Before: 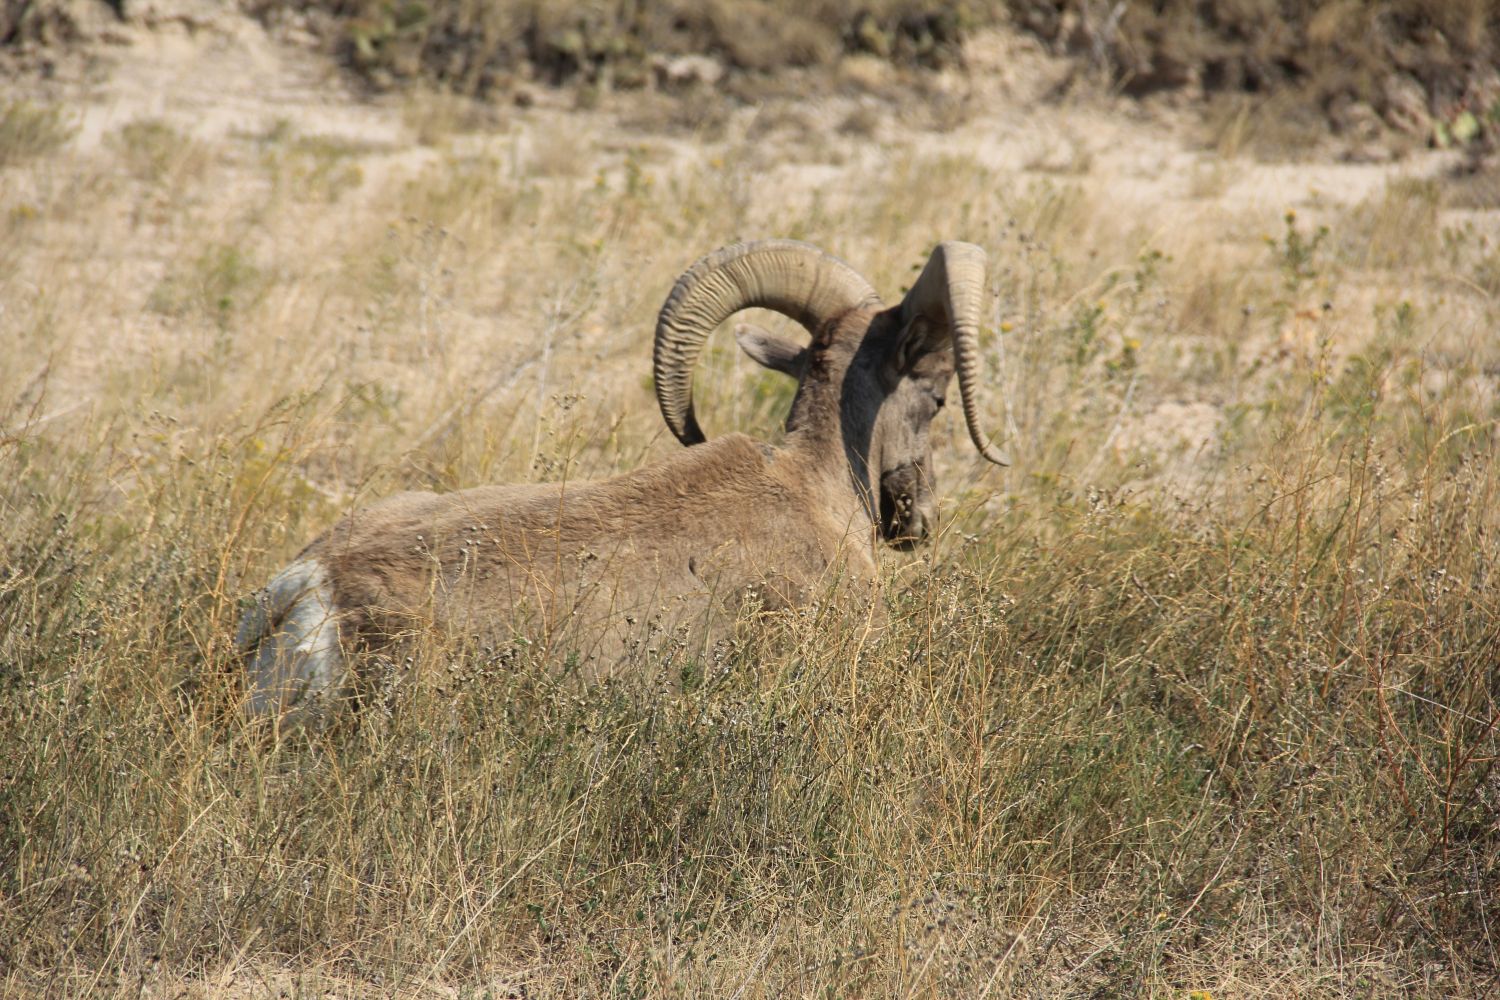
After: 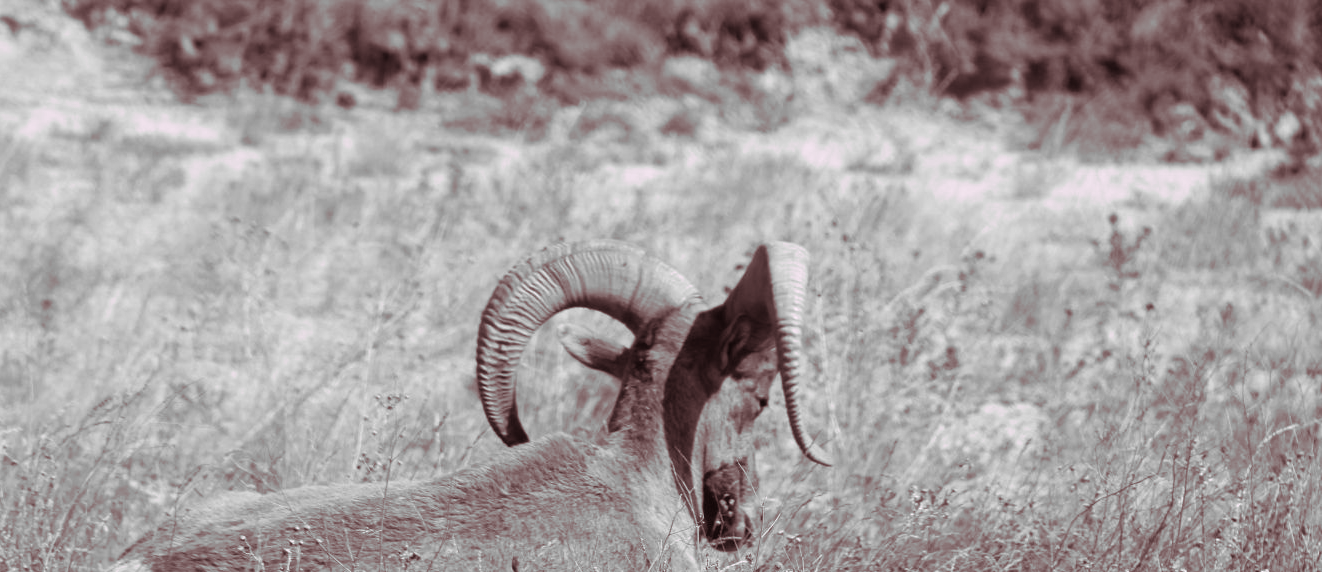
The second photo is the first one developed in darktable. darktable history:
crop and rotate: left 11.812%, bottom 42.776%
color correction: highlights a* -4.18, highlights b* -10.81
split-toning: highlights › hue 298.8°, highlights › saturation 0.73, compress 41.76%
levels: levels [0, 0.476, 0.951]
color balance rgb: perceptual saturation grading › global saturation 20%, global vibrance 20%
white balance: red 0.982, blue 1.018
monochrome: on, module defaults
